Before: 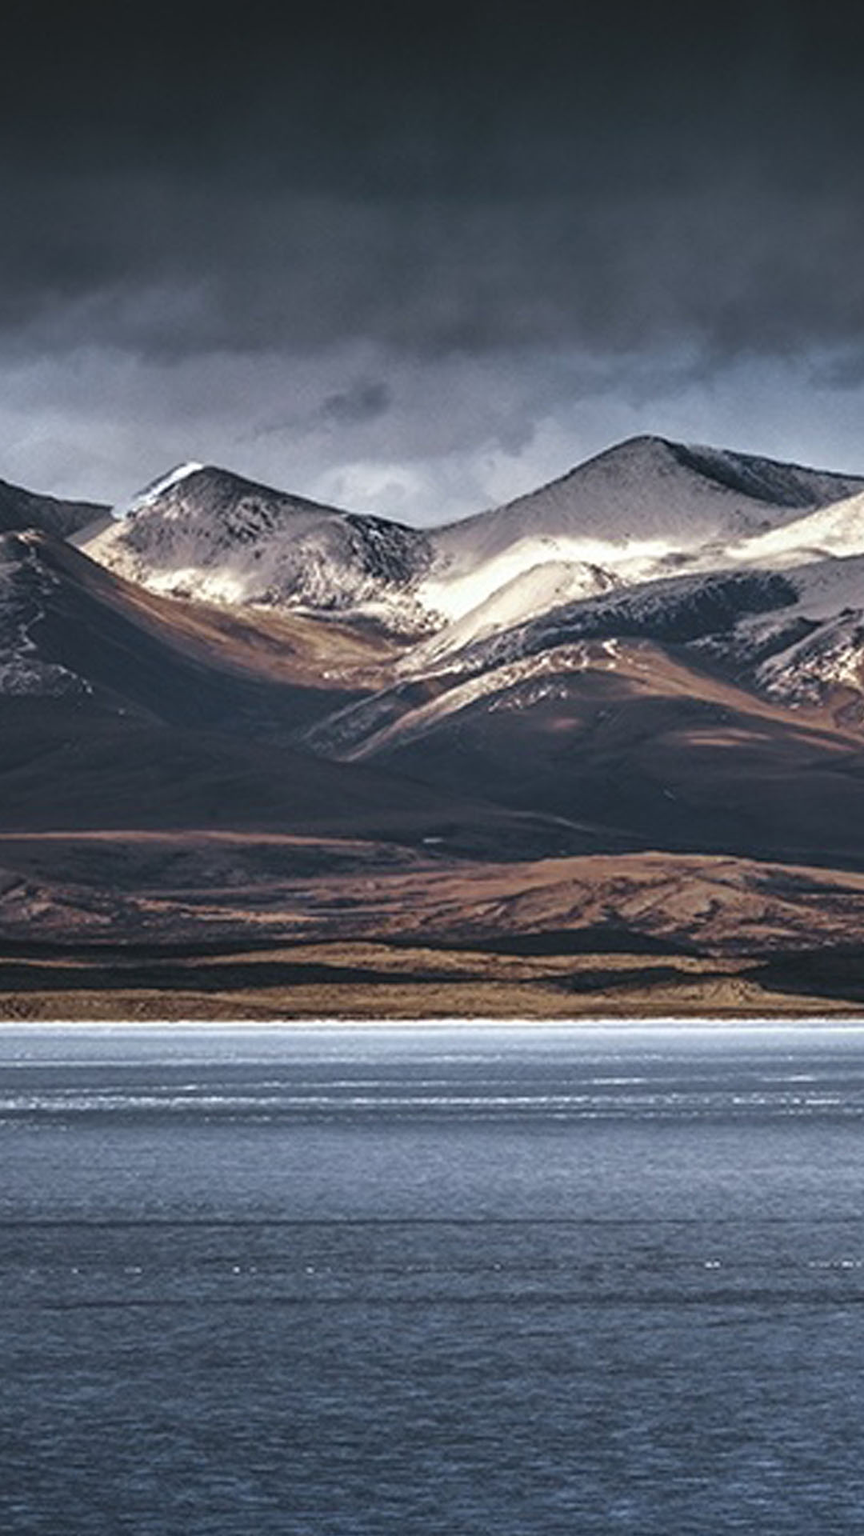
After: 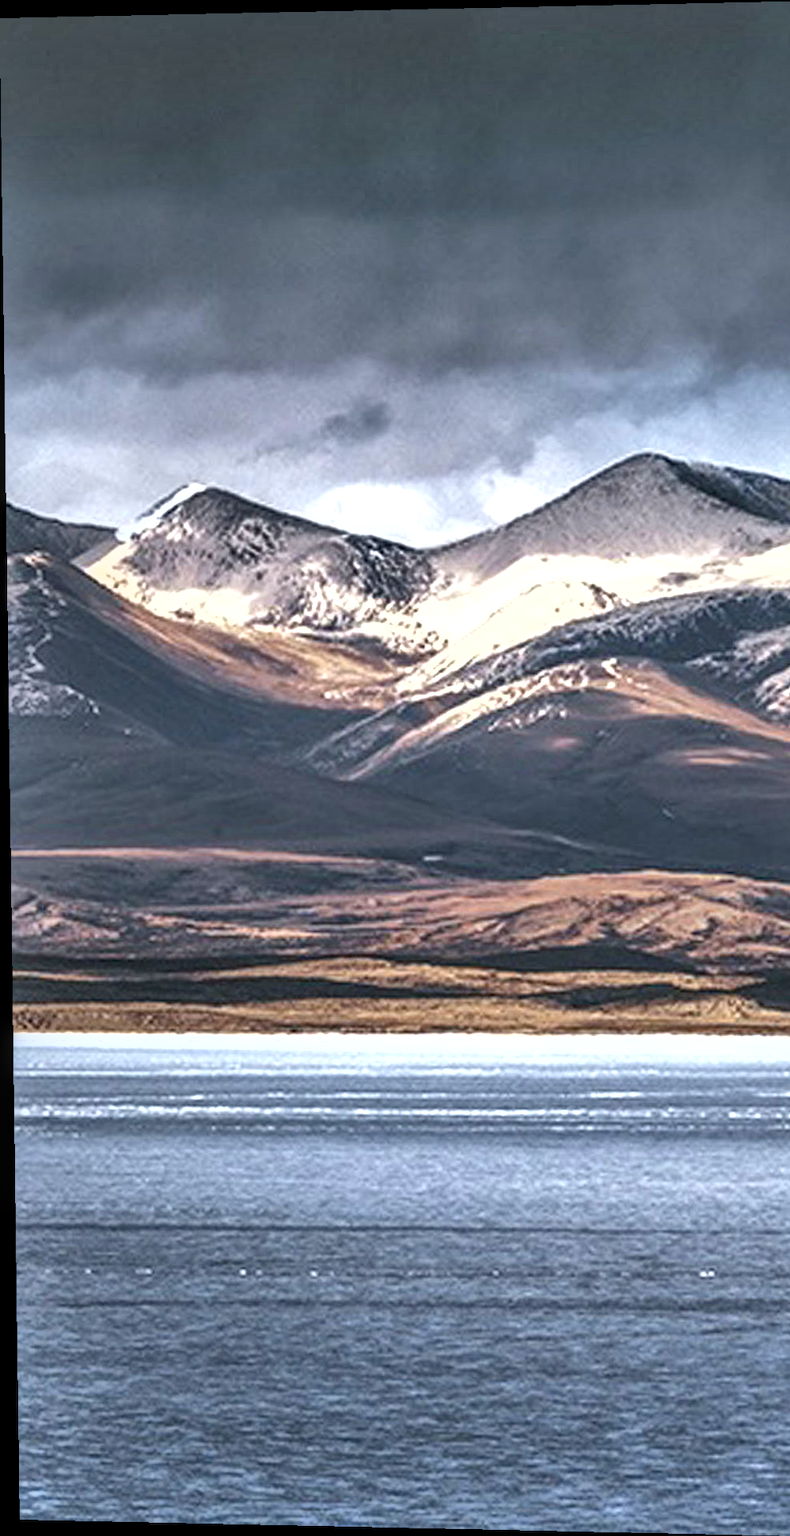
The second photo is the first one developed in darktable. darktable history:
rotate and perspective: lens shift (vertical) 0.048, lens shift (horizontal) -0.024, automatic cropping off
shadows and highlights: low approximation 0.01, soften with gaussian
crop: right 9.509%, bottom 0.031%
exposure: black level correction 0.001, exposure 1 EV, compensate highlight preservation false
local contrast: on, module defaults
